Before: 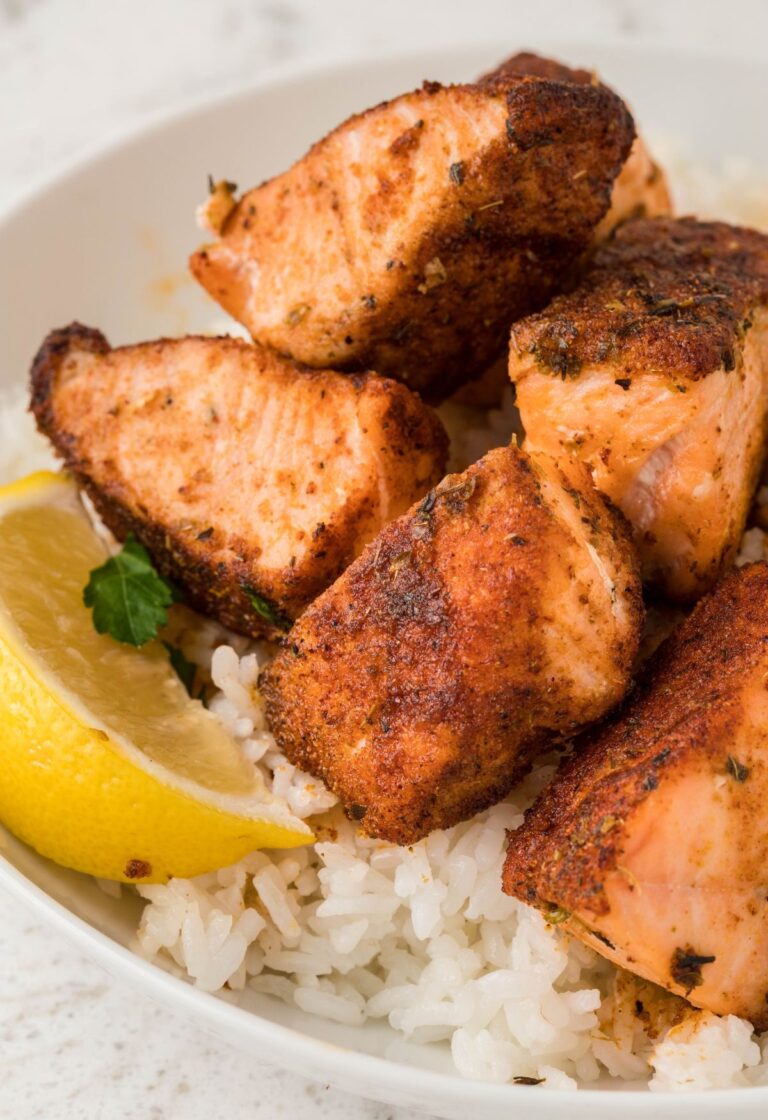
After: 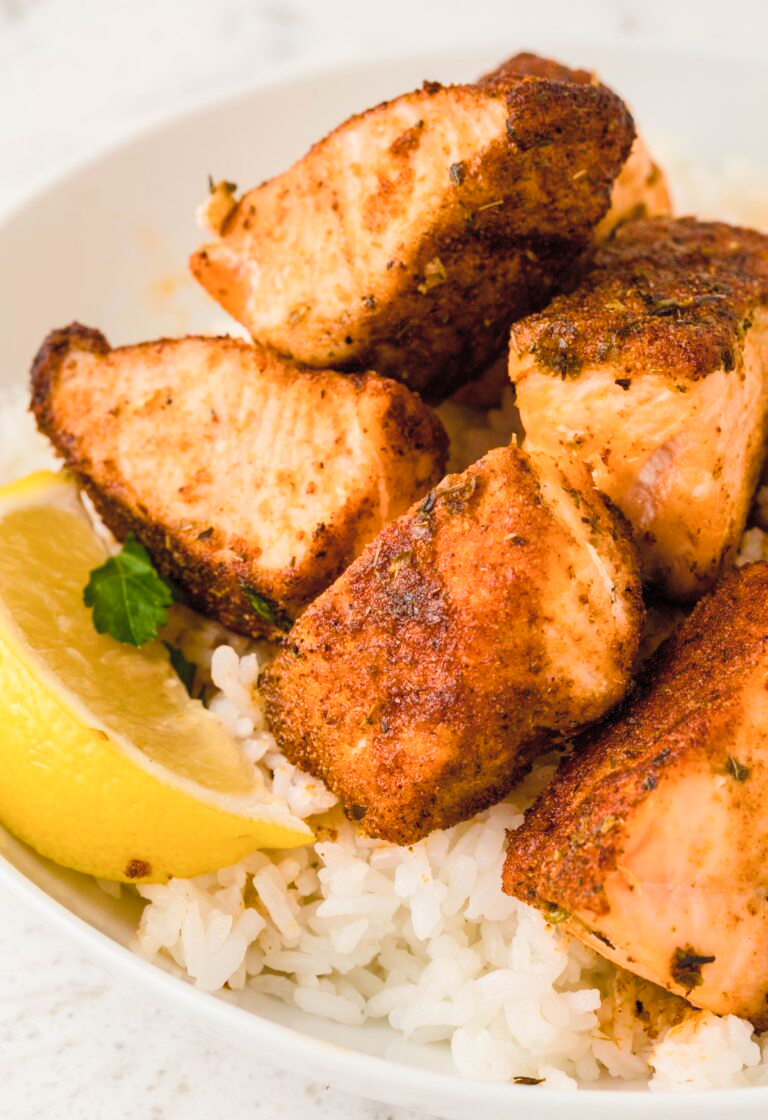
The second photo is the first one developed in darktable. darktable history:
color balance rgb: perceptual saturation grading › global saturation 20%, perceptual saturation grading › highlights -25%, perceptual saturation grading › shadows 50%
contrast brightness saturation: contrast 0.14, brightness 0.21
